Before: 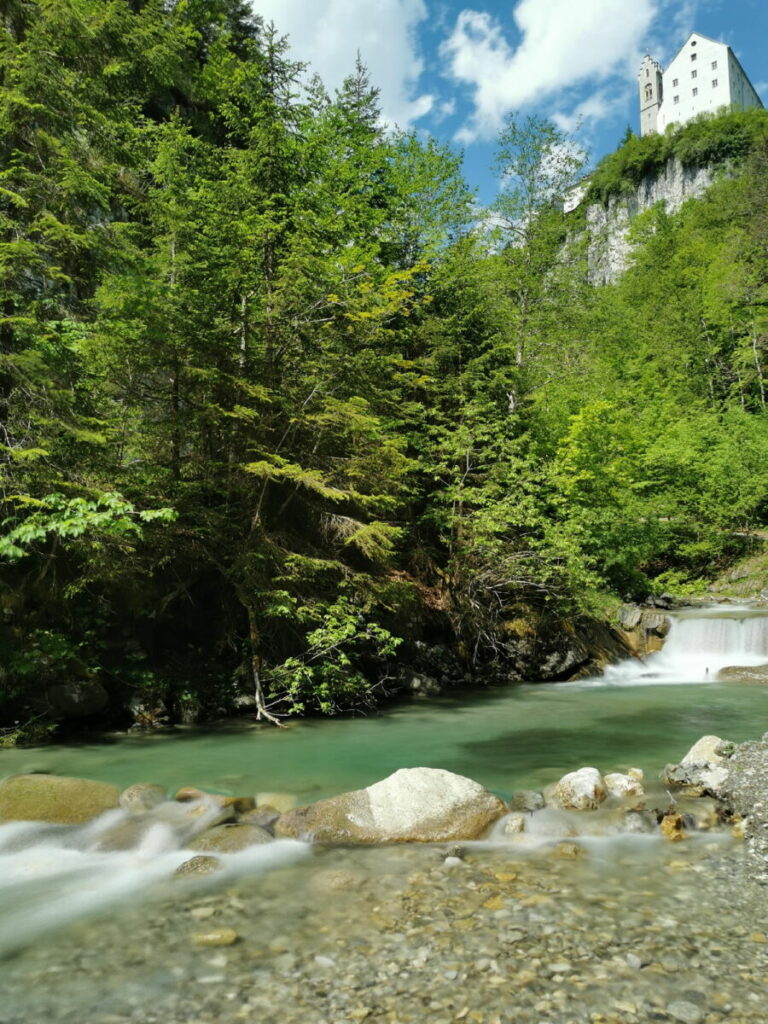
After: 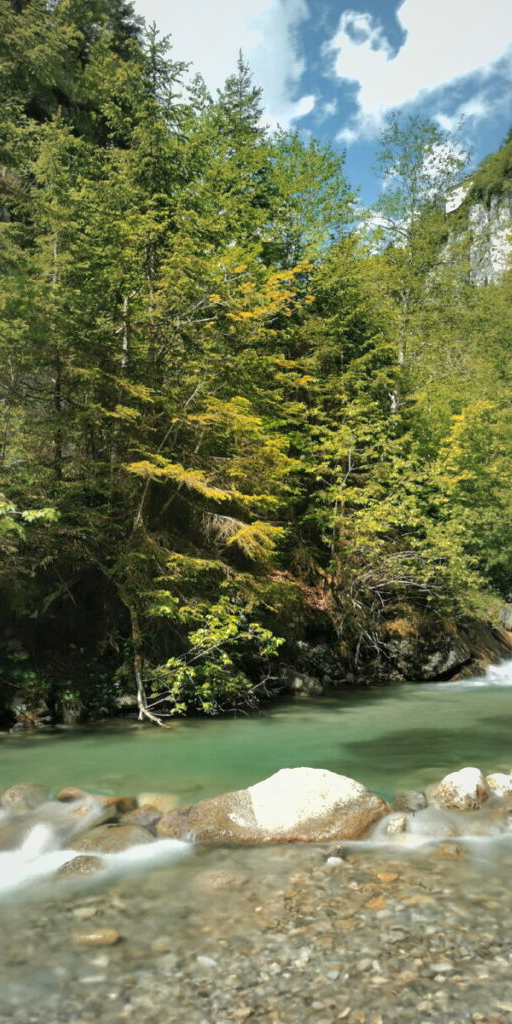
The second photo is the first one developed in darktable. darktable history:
crop: left 15.428%, right 17.805%
exposure: exposure 0.574 EV, compensate highlight preservation false
shadows and highlights: on, module defaults
vignetting: fall-off start 17.85%, fall-off radius 137.59%, brightness -0.327, width/height ratio 0.623, shape 0.594
color zones: curves: ch1 [(0, 0.469) (0.072, 0.457) (0.243, 0.494) (0.429, 0.5) (0.571, 0.5) (0.714, 0.5) (0.857, 0.5) (1, 0.469)]; ch2 [(0, 0.499) (0.143, 0.467) (0.242, 0.436) (0.429, 0.493) (0.571, 0.5) (0.714, 0.5) (0.857, 0.5) (1, 0.499)]
